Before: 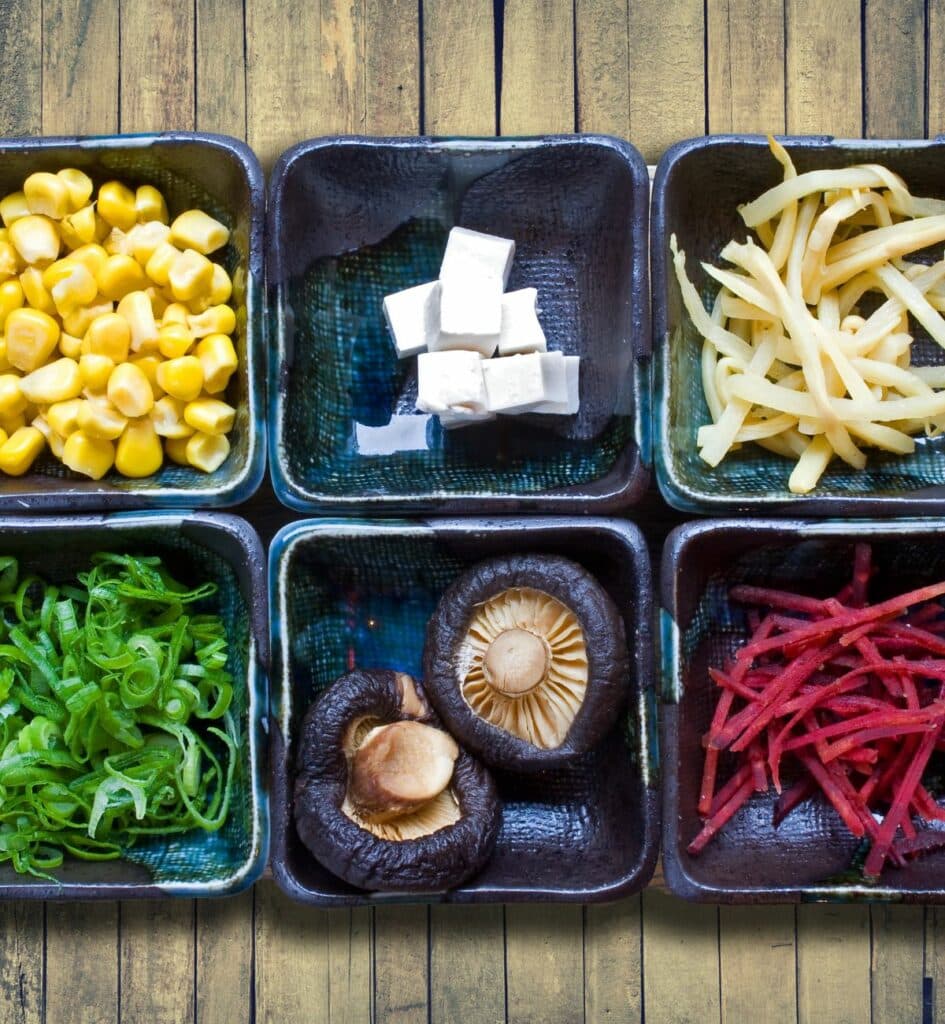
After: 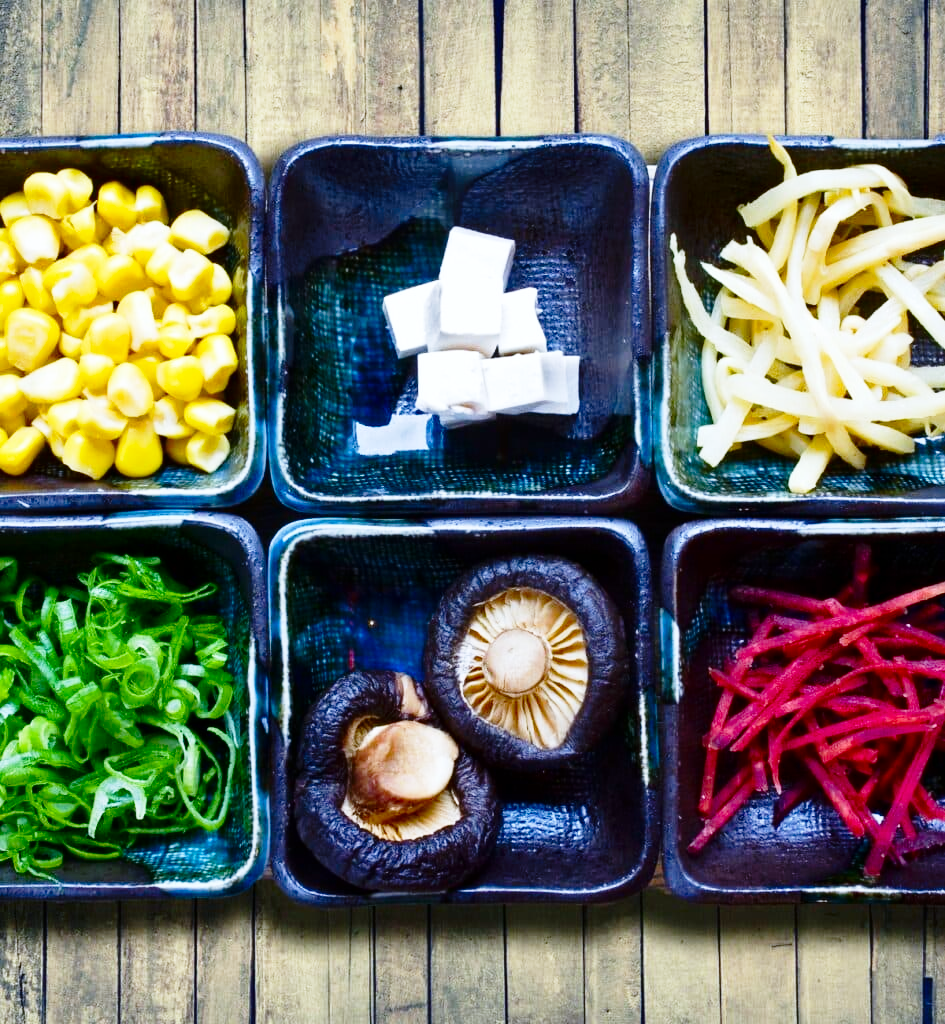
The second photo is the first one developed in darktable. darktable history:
contrast brightness saturation: contrast 0.07, brightness -0.14, saturation 0.11
white balance: red 0.954, blue 1.079
base curve: curves: ch0 [(0, 0) (0.028, 0.03) (0.121, 0.232) (0.46, 0.748) (0.859, 0.968) (1, 1)], preserve colors none
